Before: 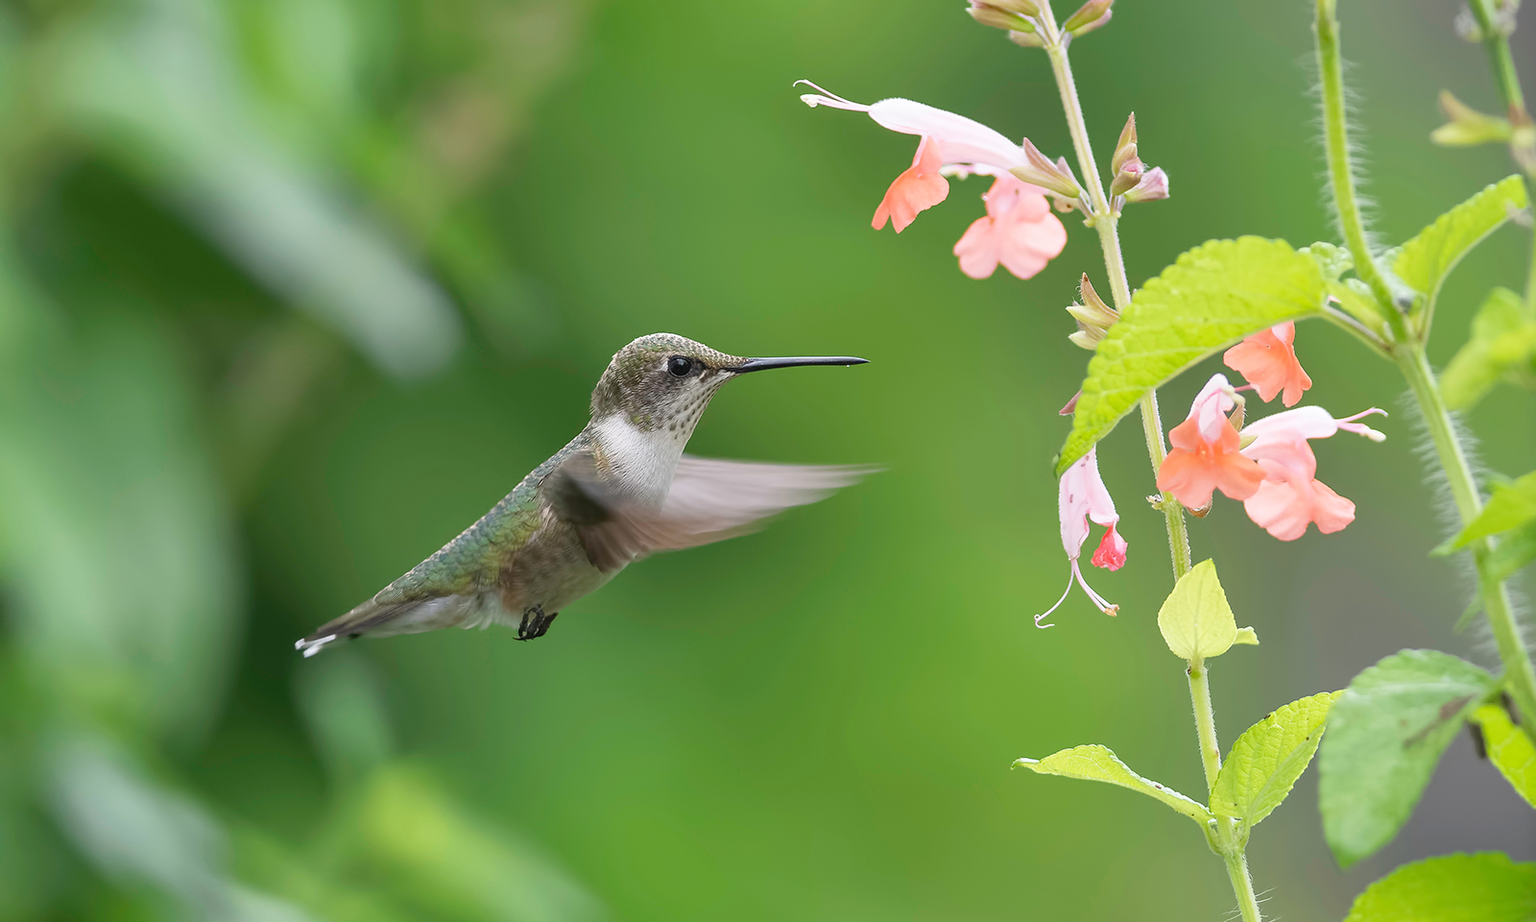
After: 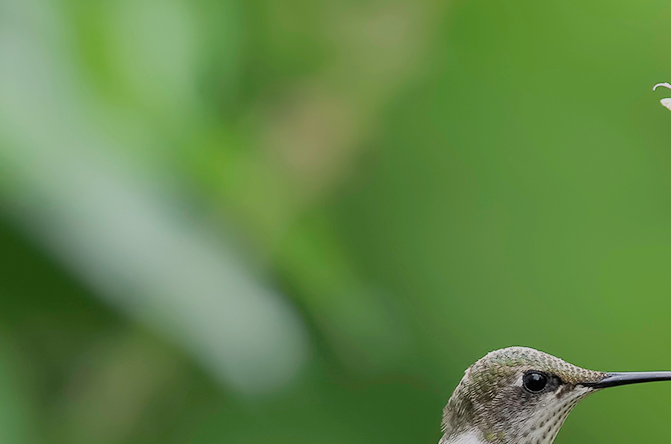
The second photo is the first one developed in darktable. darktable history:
filmic rgb: black relative exposure -7.65 EV, white relative exposure 4.56 EV, hardness 3.61, contrast 1.05
crop and rotate: left 10.817%, top 0.062%, right 47.194%, bottom 53.626%
